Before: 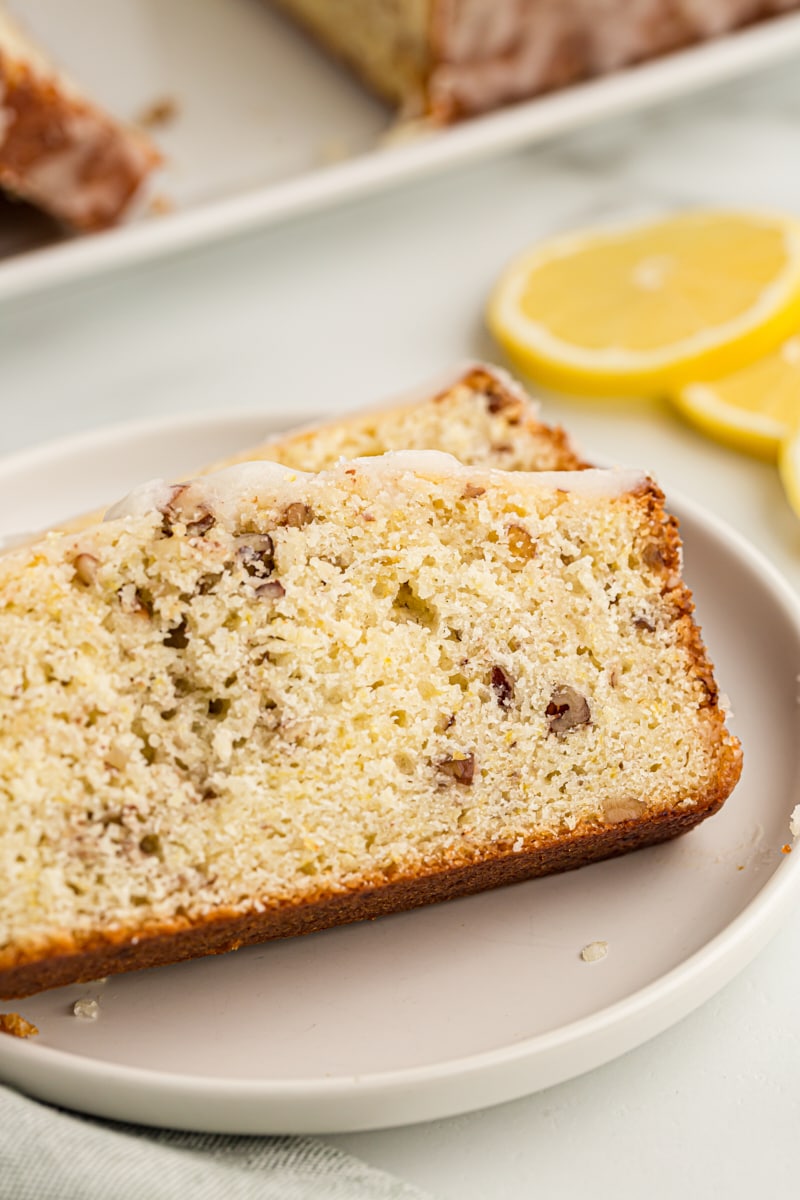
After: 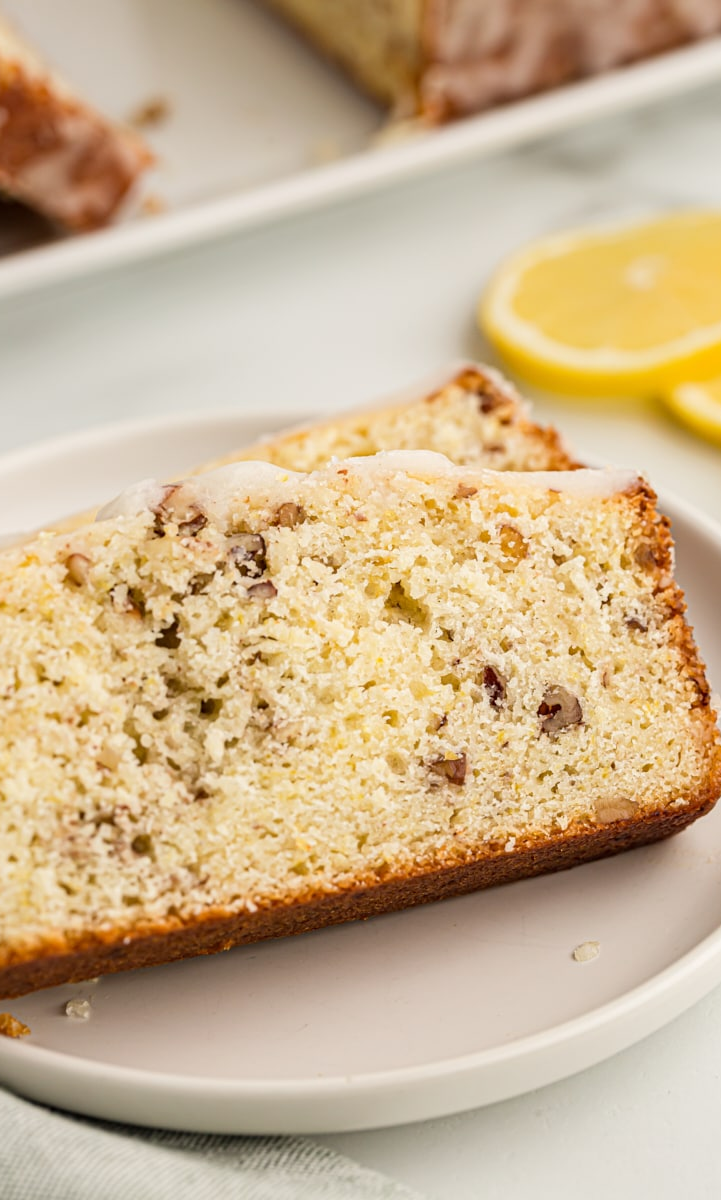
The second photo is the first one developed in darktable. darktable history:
crop and rotate: left 1.001%, right 8.757%
tone equalizer: smoothing diameter 24.83%, edges refinement/feathering 13.88, preserve details guided filter
